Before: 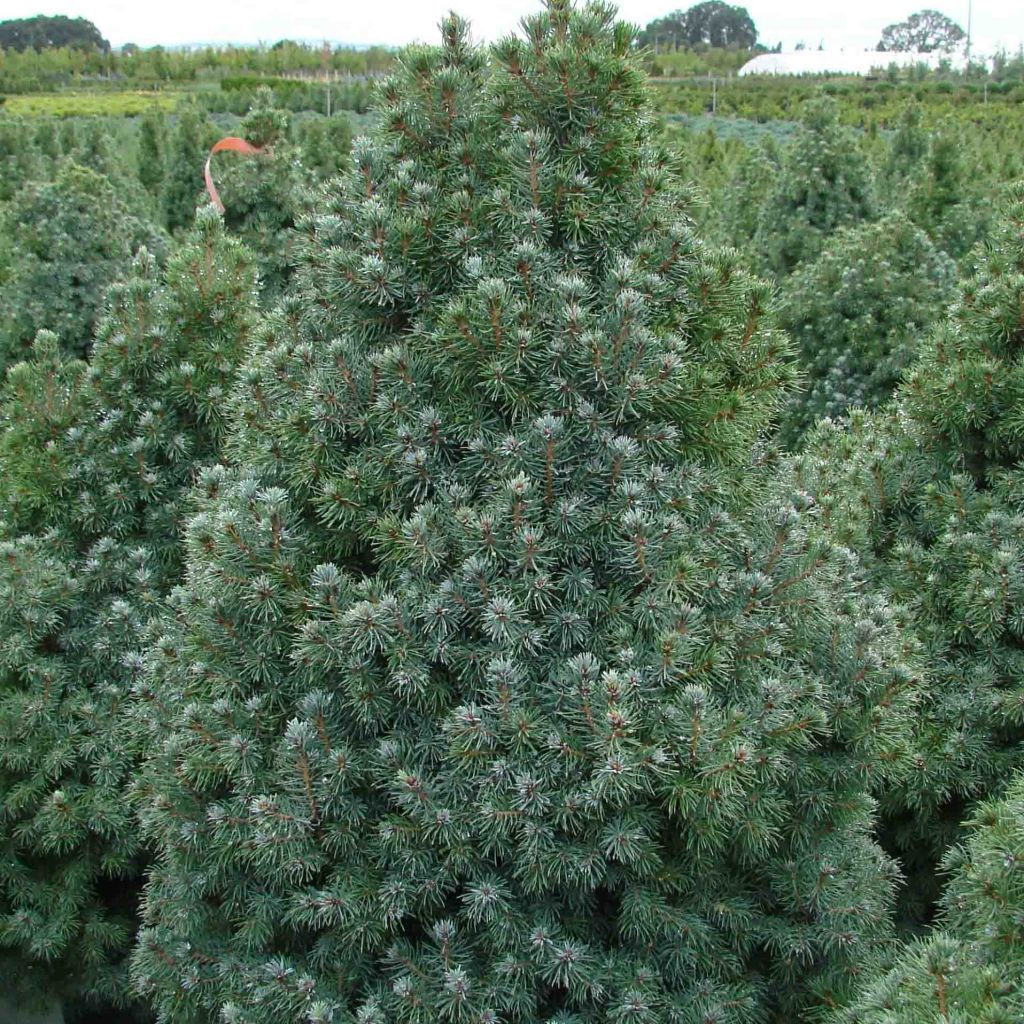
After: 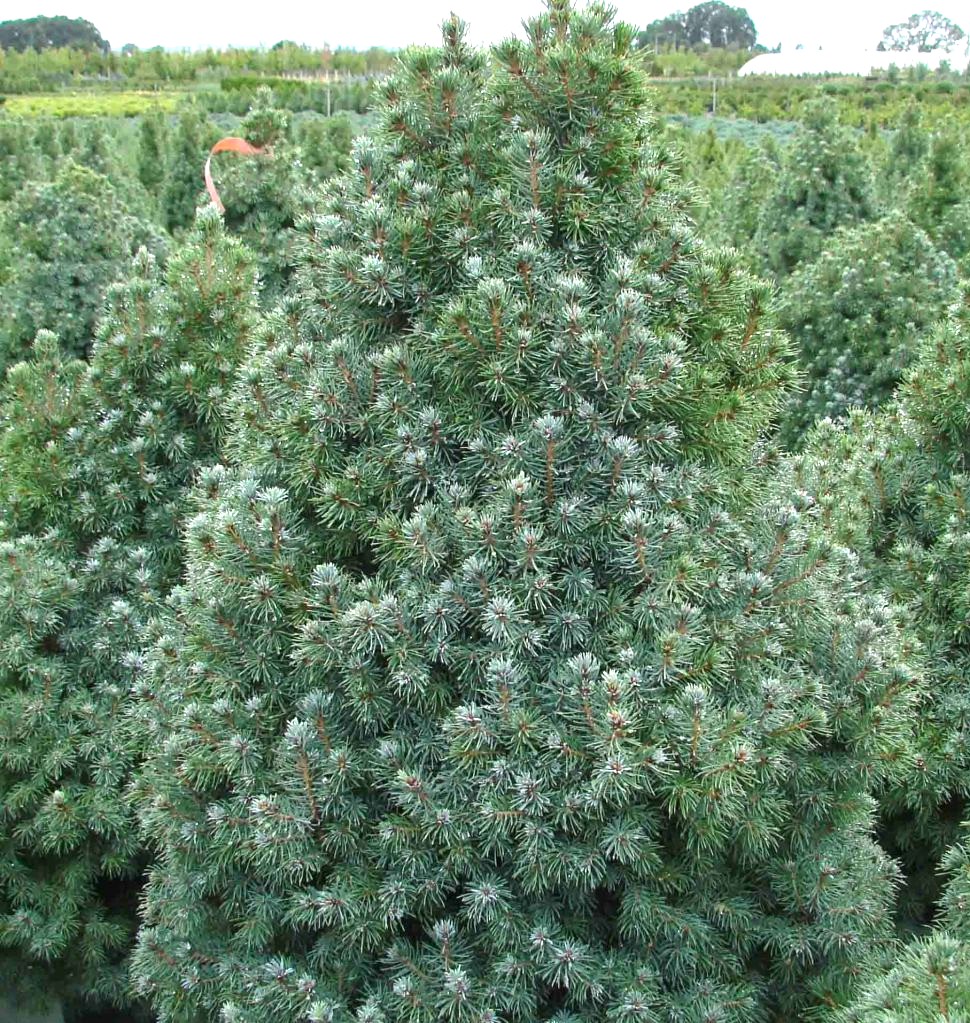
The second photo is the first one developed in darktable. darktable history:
crop and rotate: left 0%, right 5.238%
exposure: exposure 0.724 EV, compensate highlight preservation false
